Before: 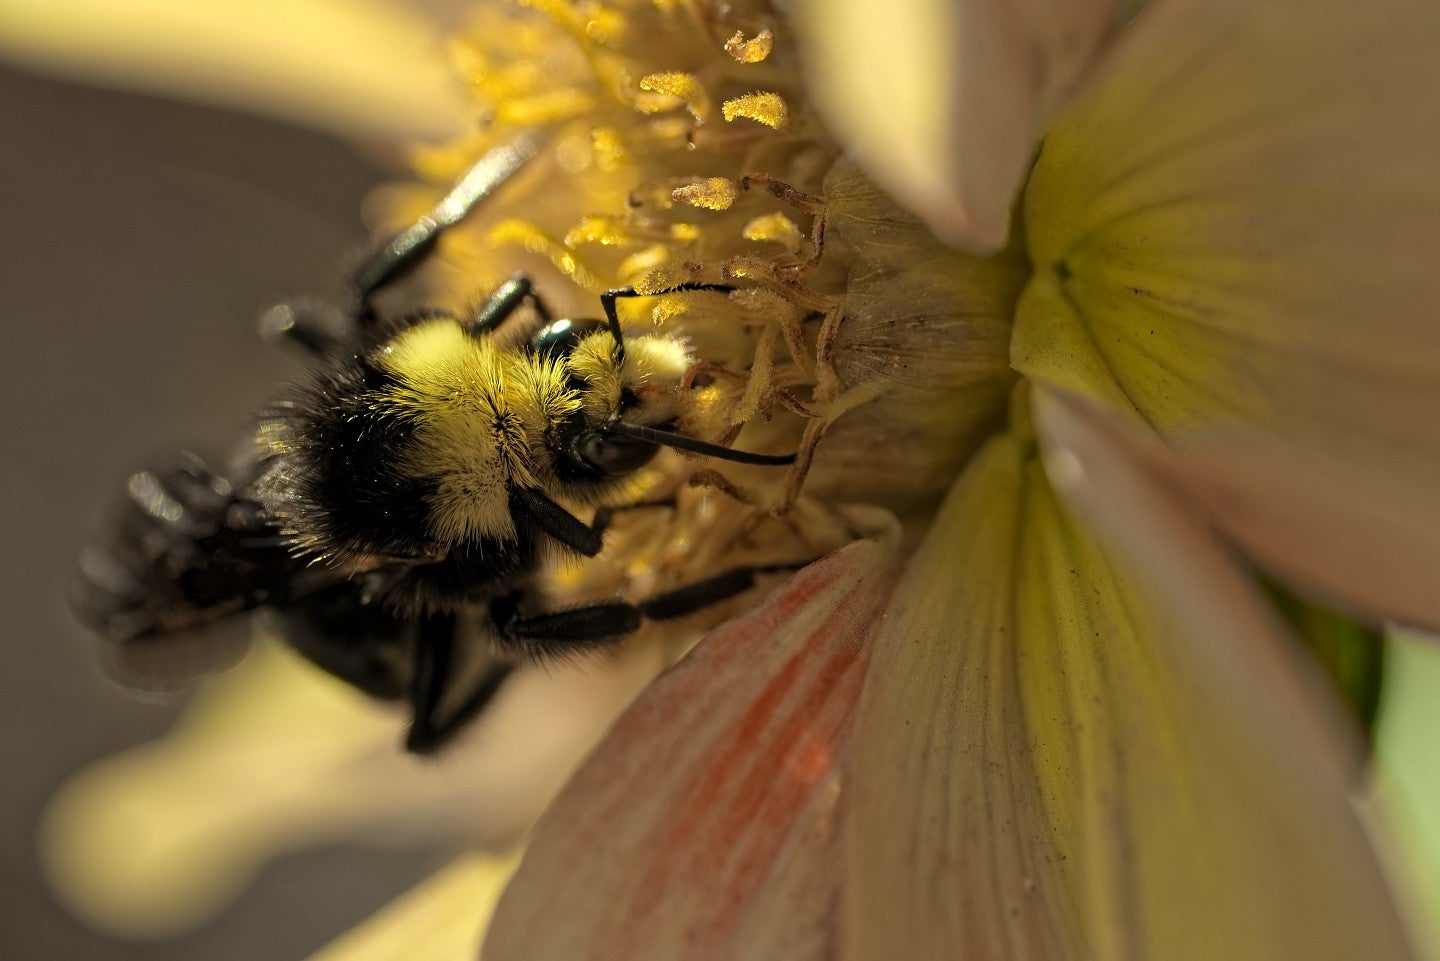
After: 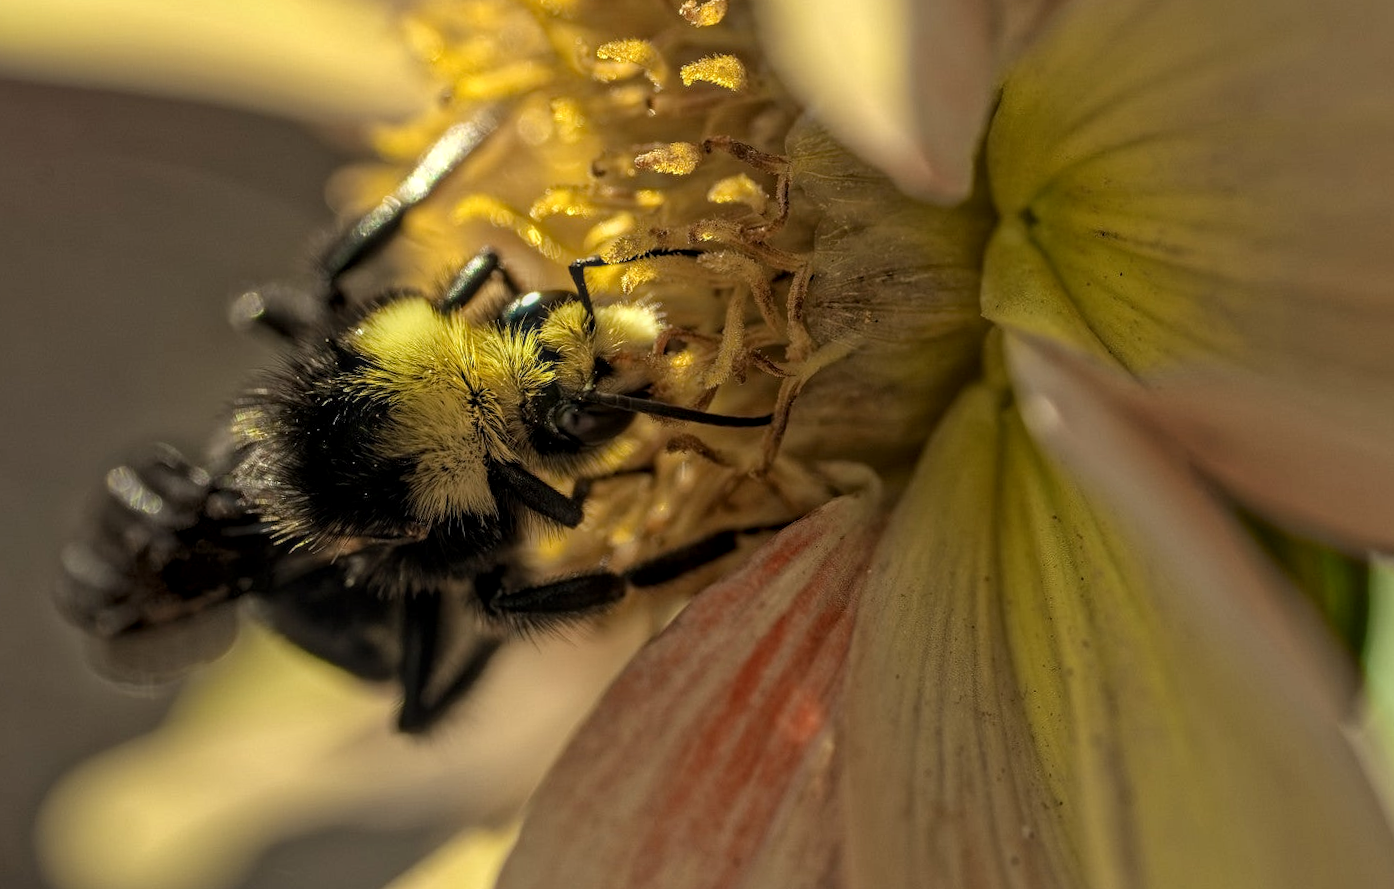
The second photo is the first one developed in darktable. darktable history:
local contrast: highlights 0%, shadows 0%, detail 133%
rotate and perspective: rotation -3°, crop left 0.031, crop right 0.968, crop top 0.07, crop bottom 0.93
